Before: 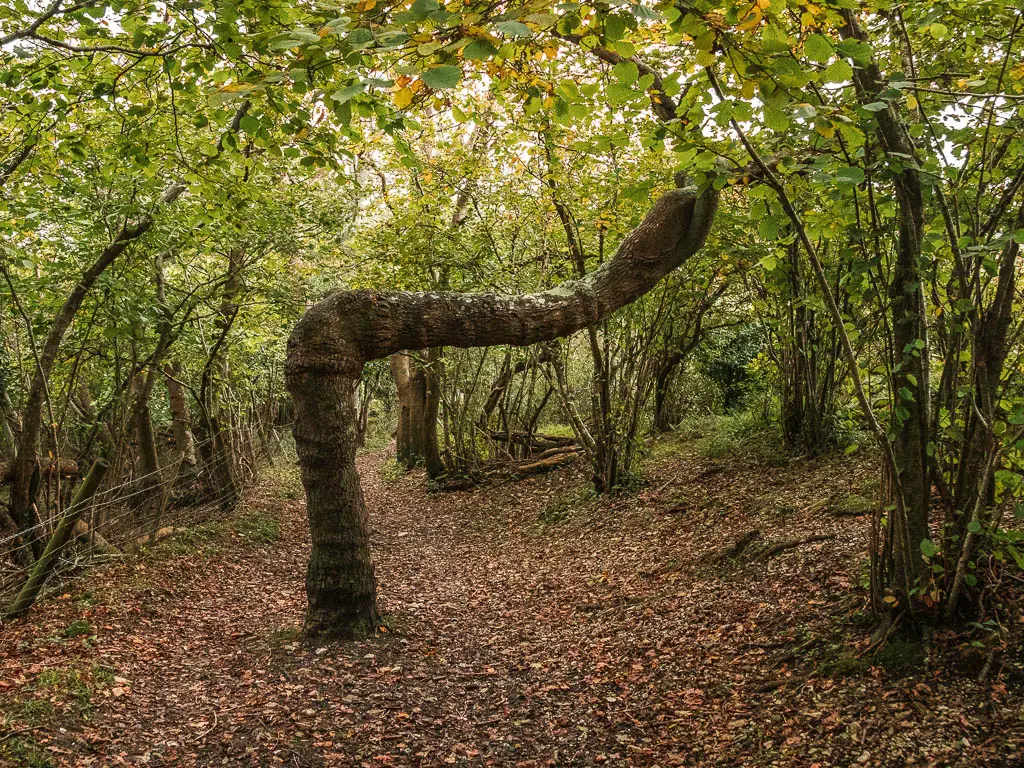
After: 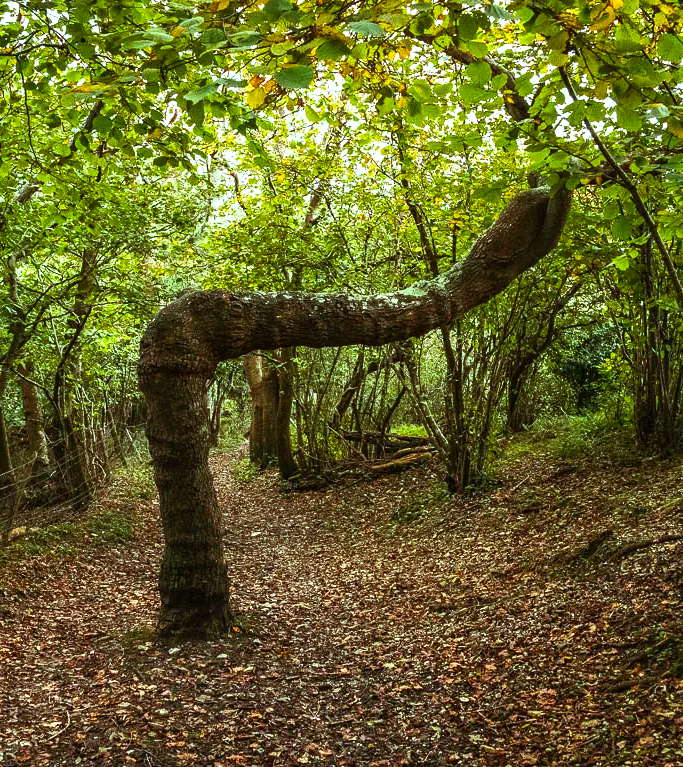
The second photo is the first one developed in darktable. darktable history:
color balance rgb: highlights gain › chroma 4.024%, highlights gain › hue 203.01°, perceptual saturation grading › global saturation 31.077%, perceptual brilliance grading › global brilliance 19.214%, perceptual brilliance grading › shadows -39.156%
crop and rotate: left 14.425%, right 18.814%
